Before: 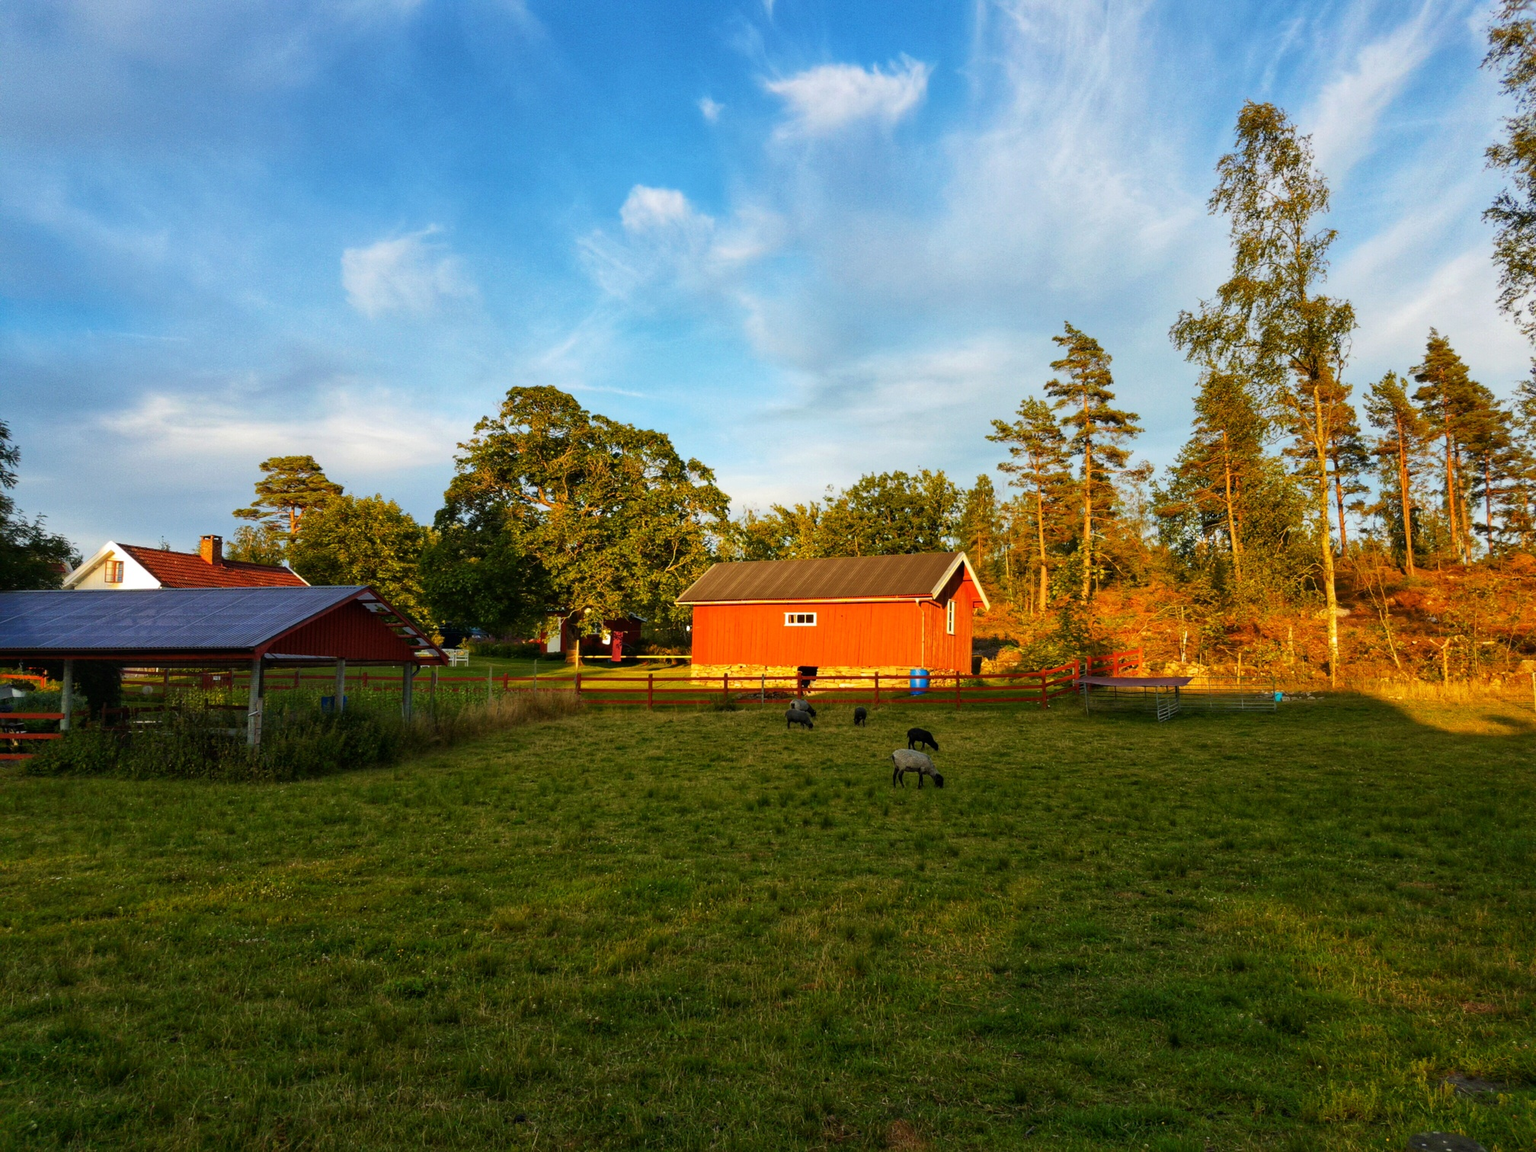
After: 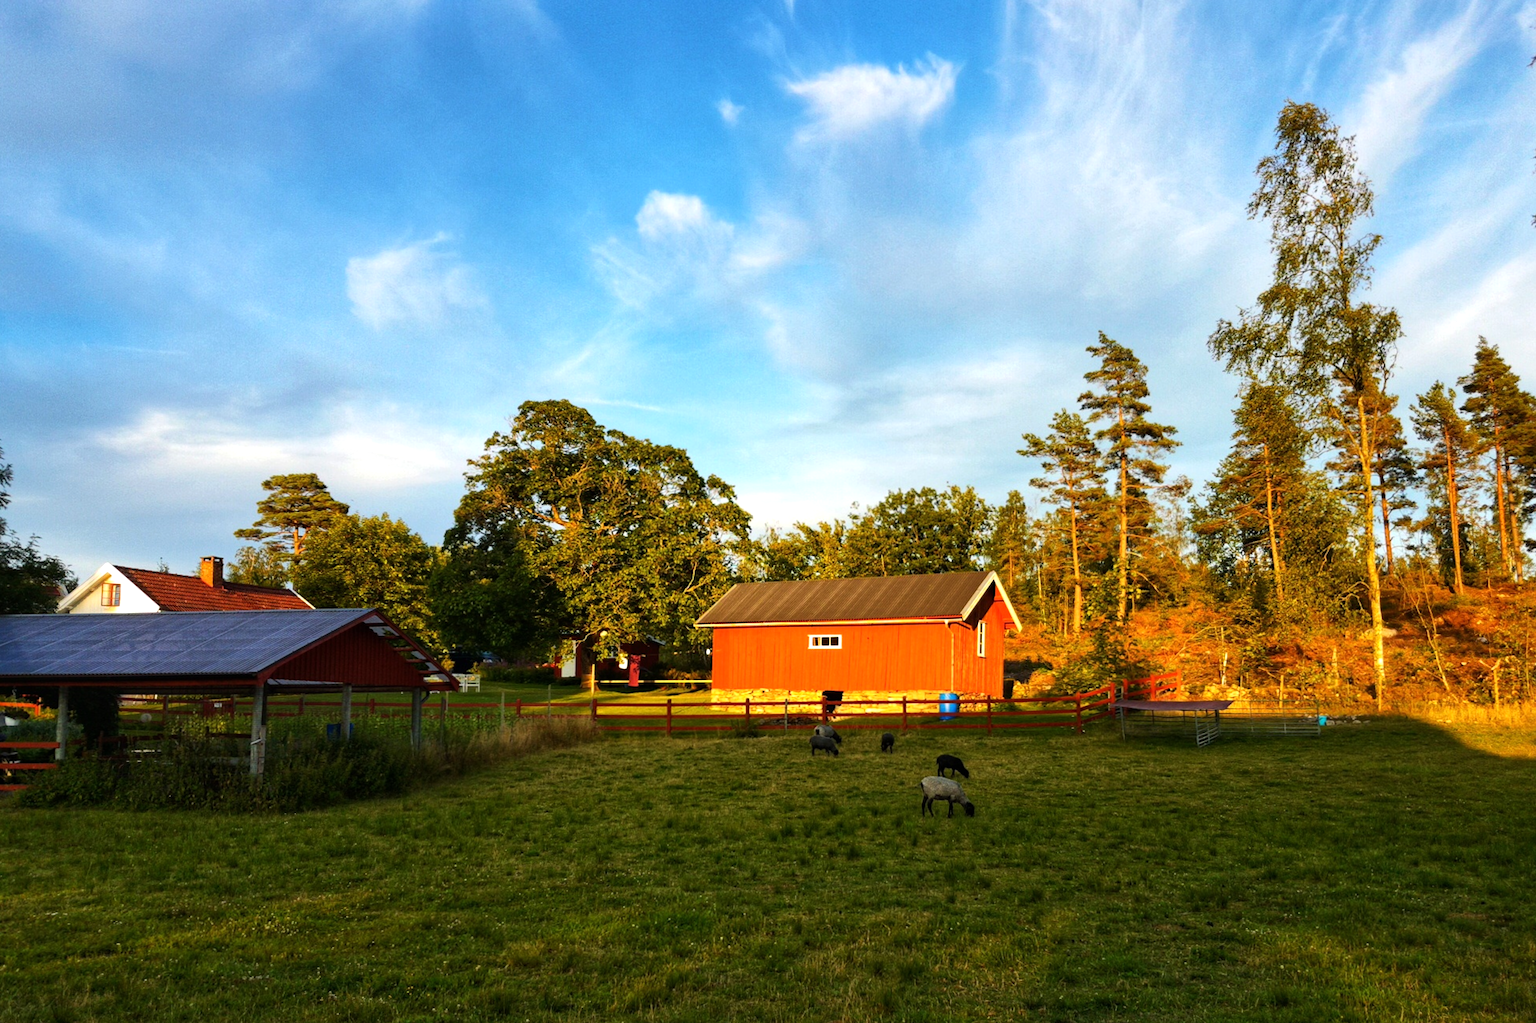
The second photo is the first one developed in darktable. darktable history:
crop and rotate: angle 0.2°, left 0.275%, right 3.127%, bottom 14.18%
tone equalizer: -8 EV -0.417 EV, -7 EV -0.389 EV, -6 EV -0.333 EV, -5 EV -0.222 EV, -3 EV 0.222 EV, -2 EV 0.333 EV, -1 EV 0.389 EV, +0 EV 0.417 EV, edges refinement/feathering 500, mask exposure compensation -1.57 EV, preserve details no
